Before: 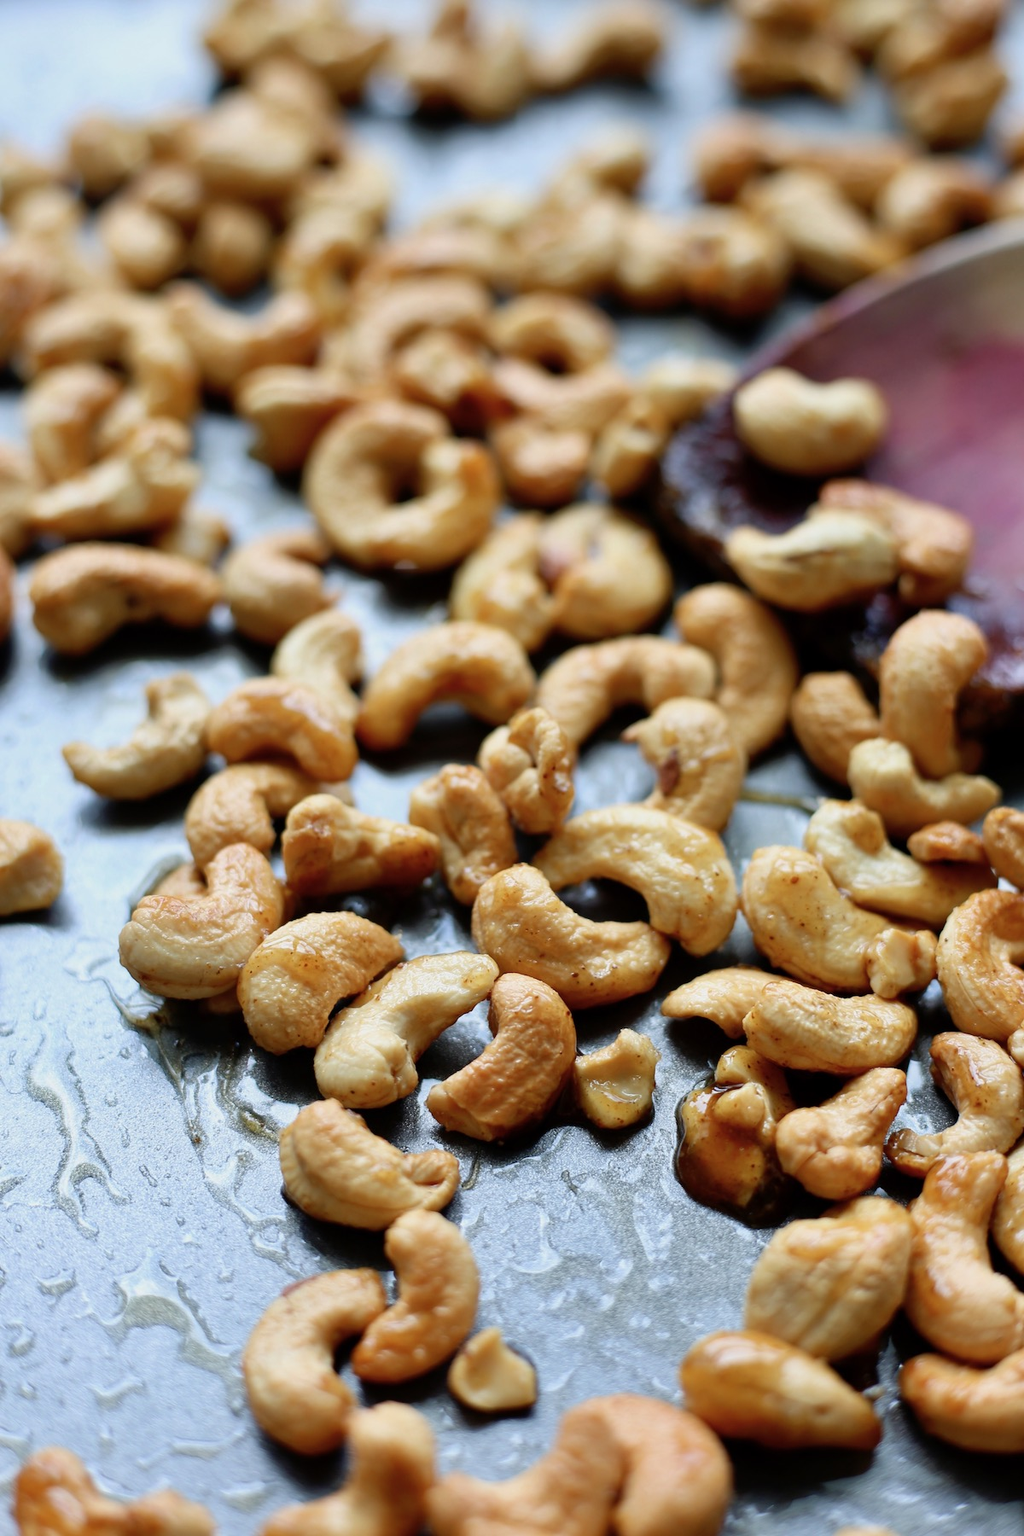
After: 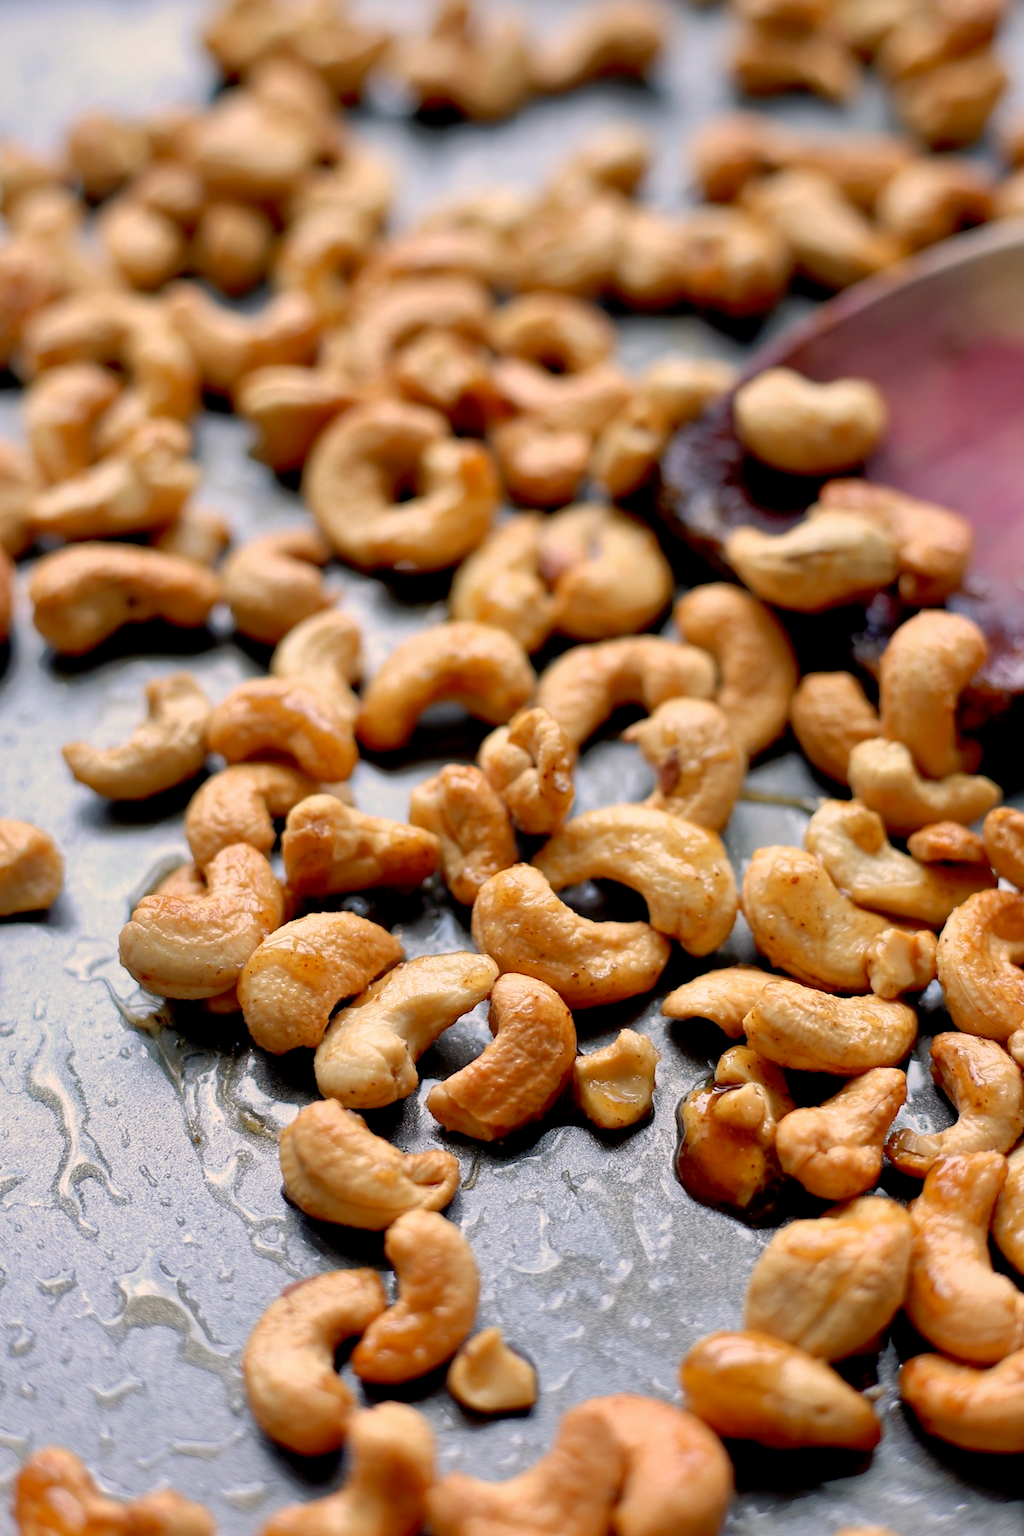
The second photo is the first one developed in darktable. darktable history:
white balance: red 1.127, blue 0.943
shadows and highlights: on, module defaults
